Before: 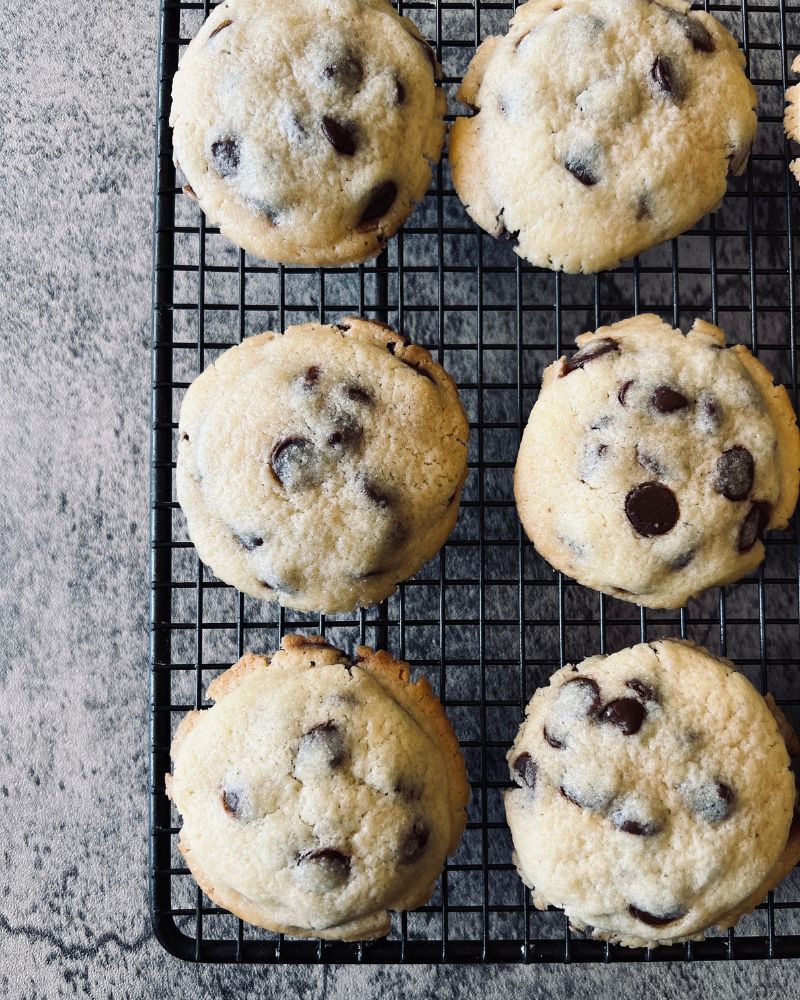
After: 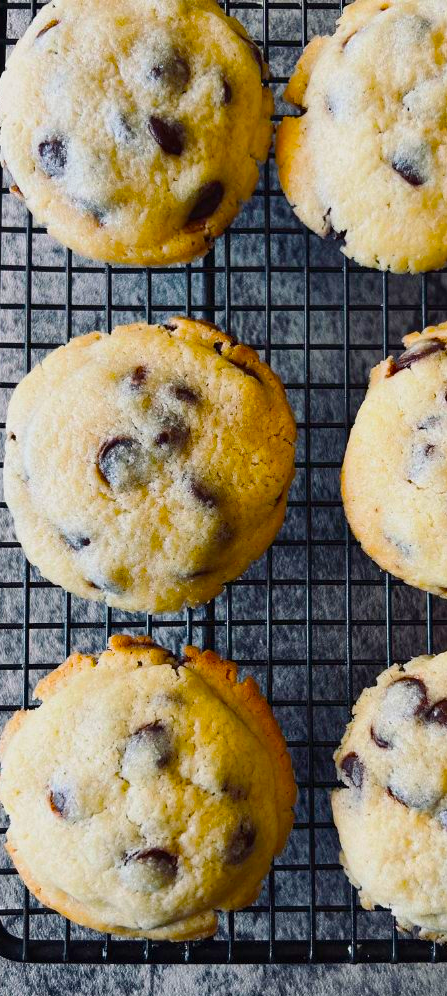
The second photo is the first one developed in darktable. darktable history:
crop: left 21.674%, right 22.086%
color balance: input saturation 134.34%, contrast -10.04%, contrast fulcrum 19.67%, output saturation 133.51%
